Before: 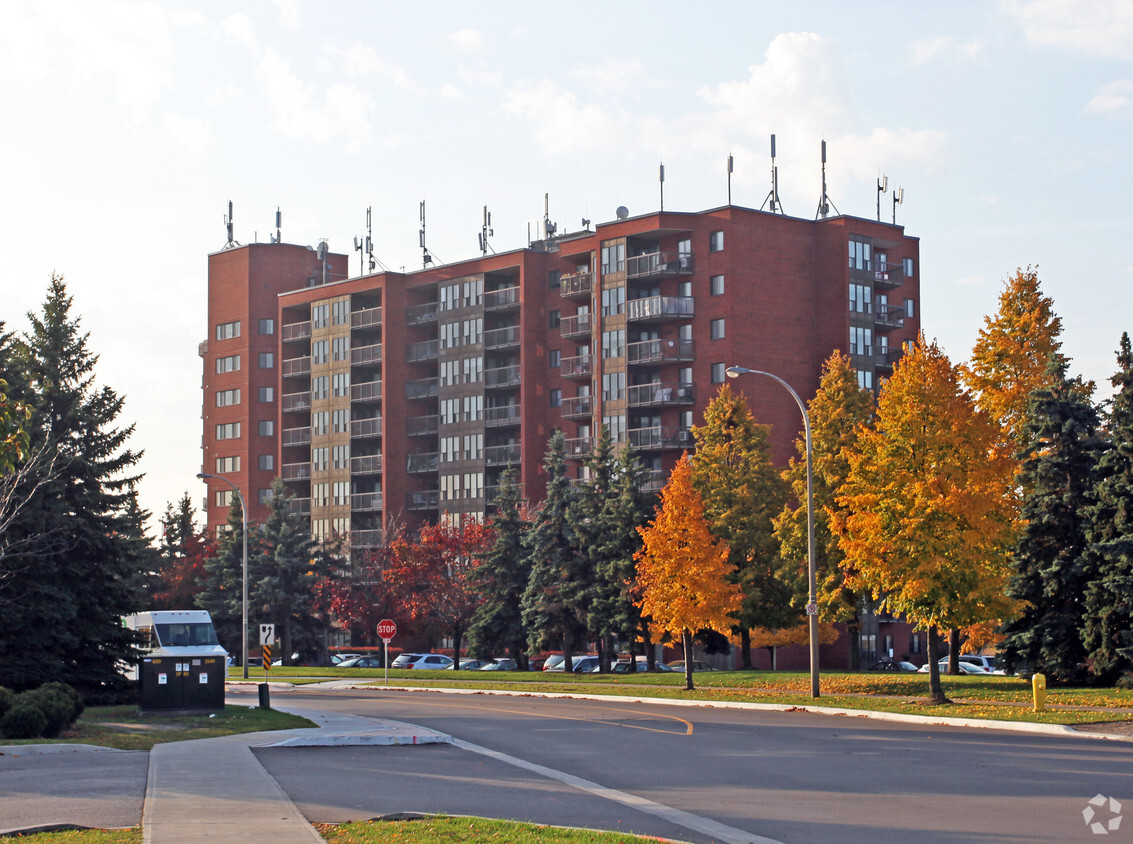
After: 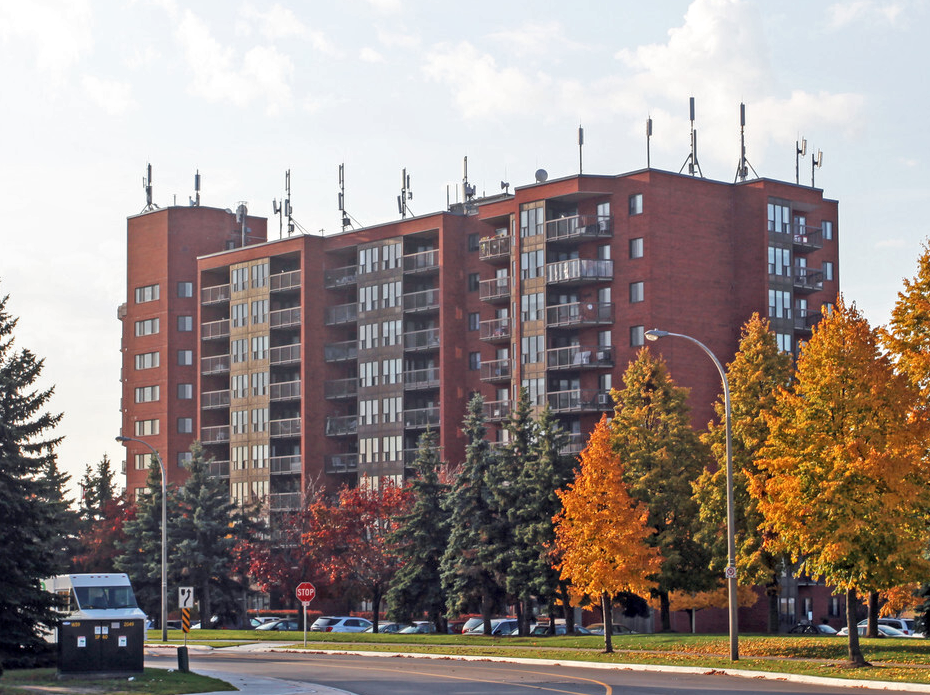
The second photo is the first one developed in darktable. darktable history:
shadows and highlights: radius 124.88, shadows 21.26, highlights -21.39, low approximation 0.01
crop and rotate: left 7.218%, top 4.496%, right 10.62%, bottom 13.101%
local contrast: on, module defaults
